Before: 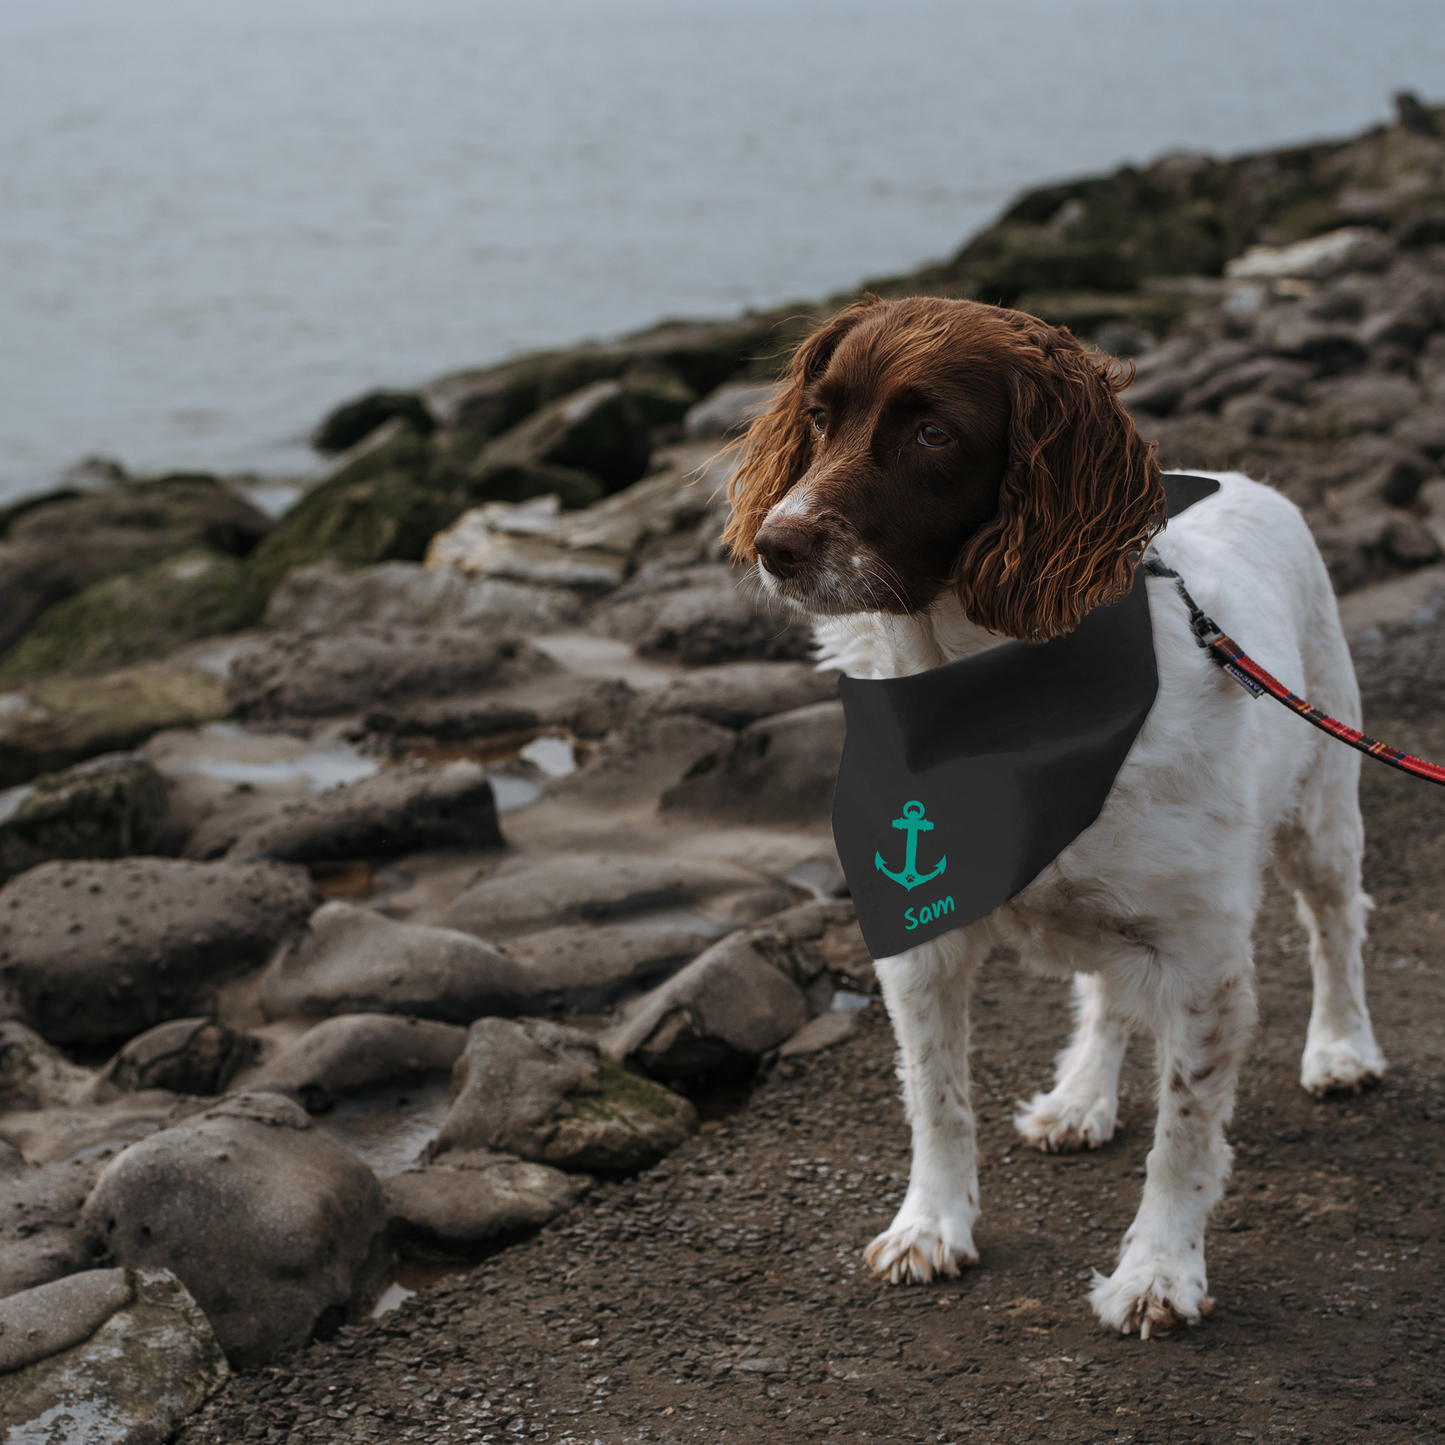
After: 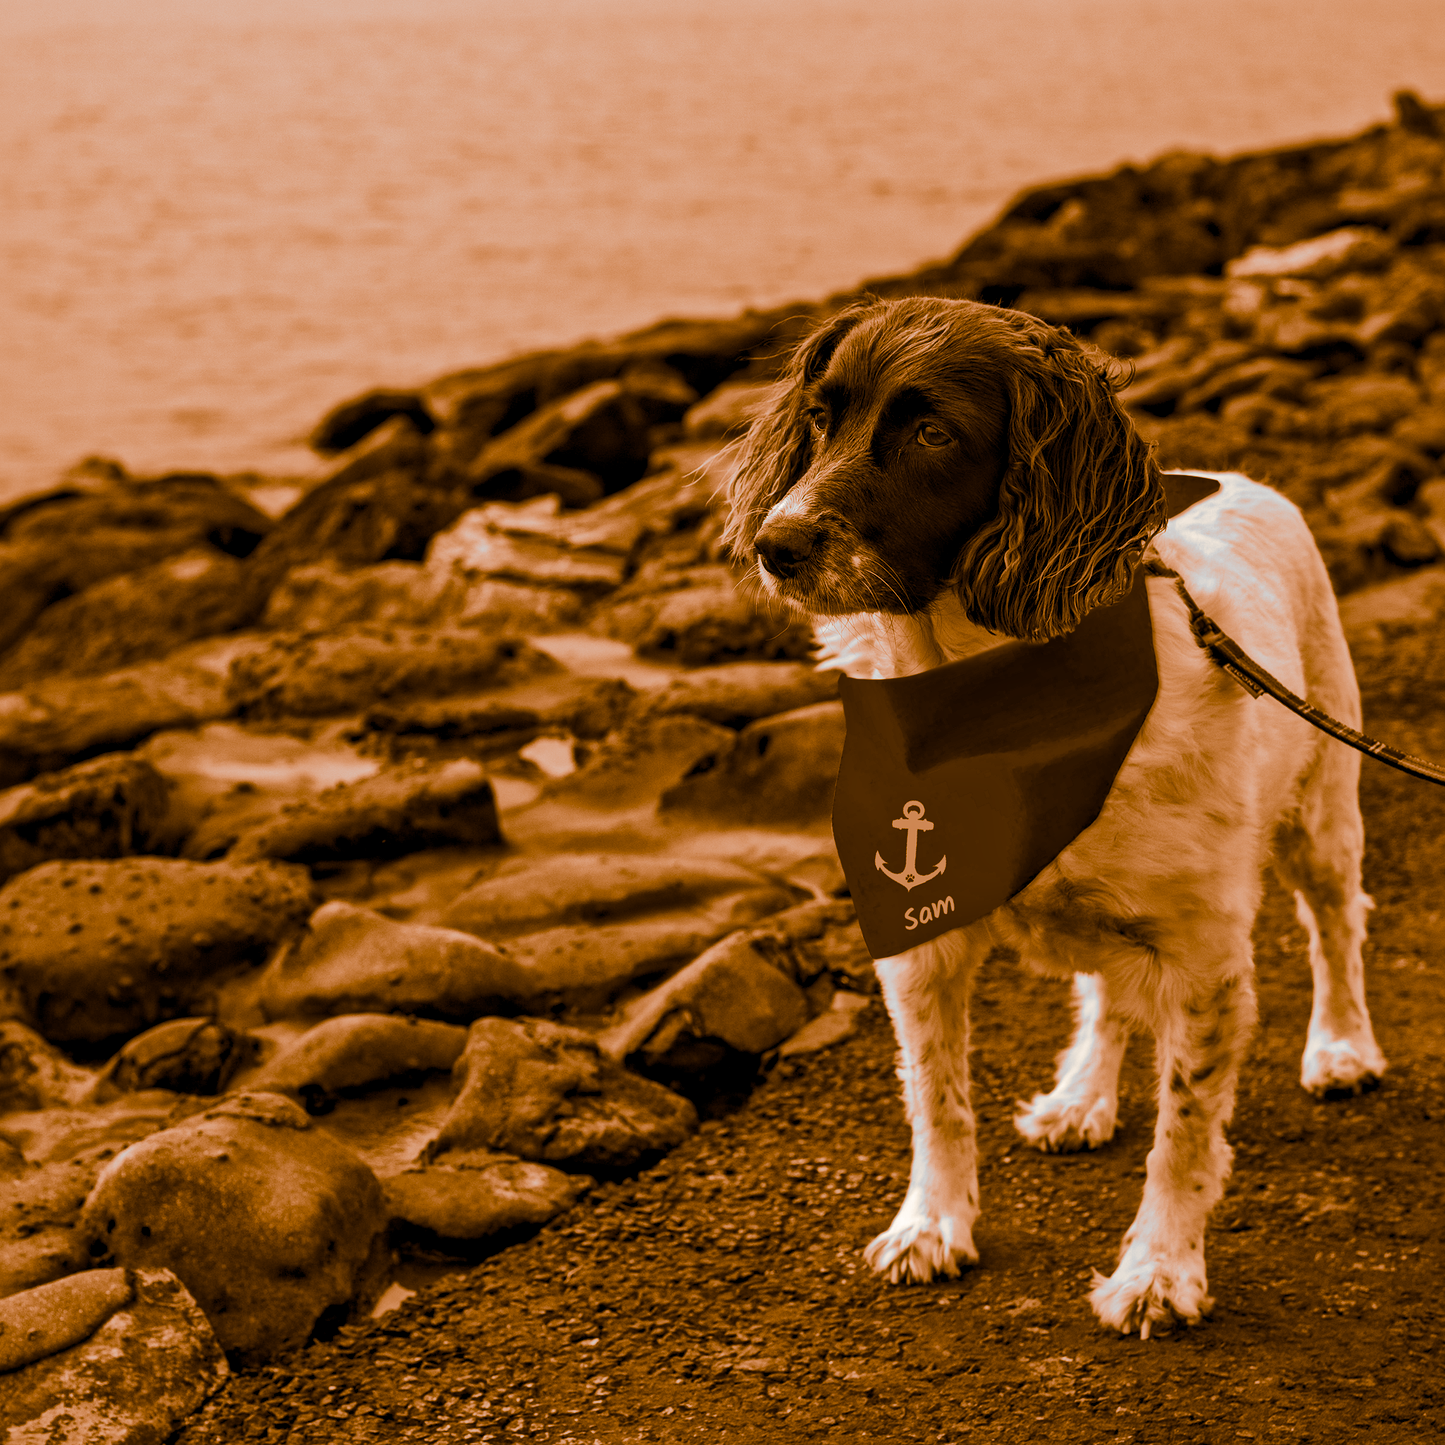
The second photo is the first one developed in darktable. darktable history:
split-toning: shadows › hue 26°, shadows › saturation 0.92, highlights › hue 40°, highlights › saturation 0.92, balance -63, compress 0%
tone equalizer: on, module defaults
local contrast: mode bilateral grid, contrast 20, coarseness 19, detail 163%, midtone range 0.2
monochrome: a 16.01, b -2.65, highlights 0.52
